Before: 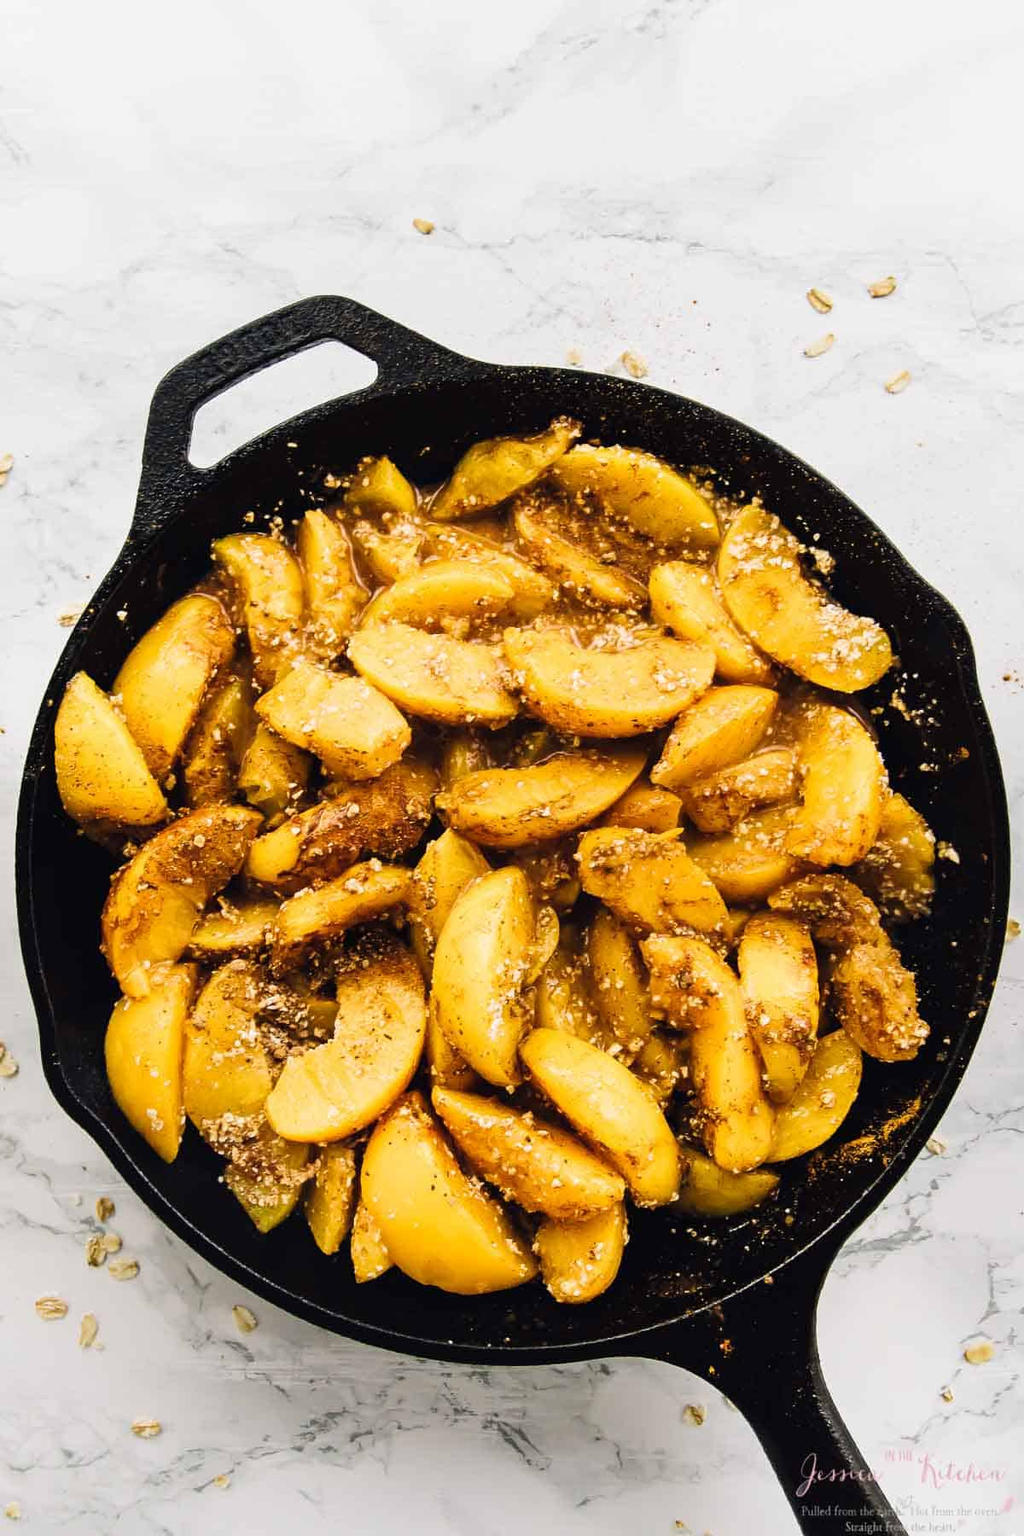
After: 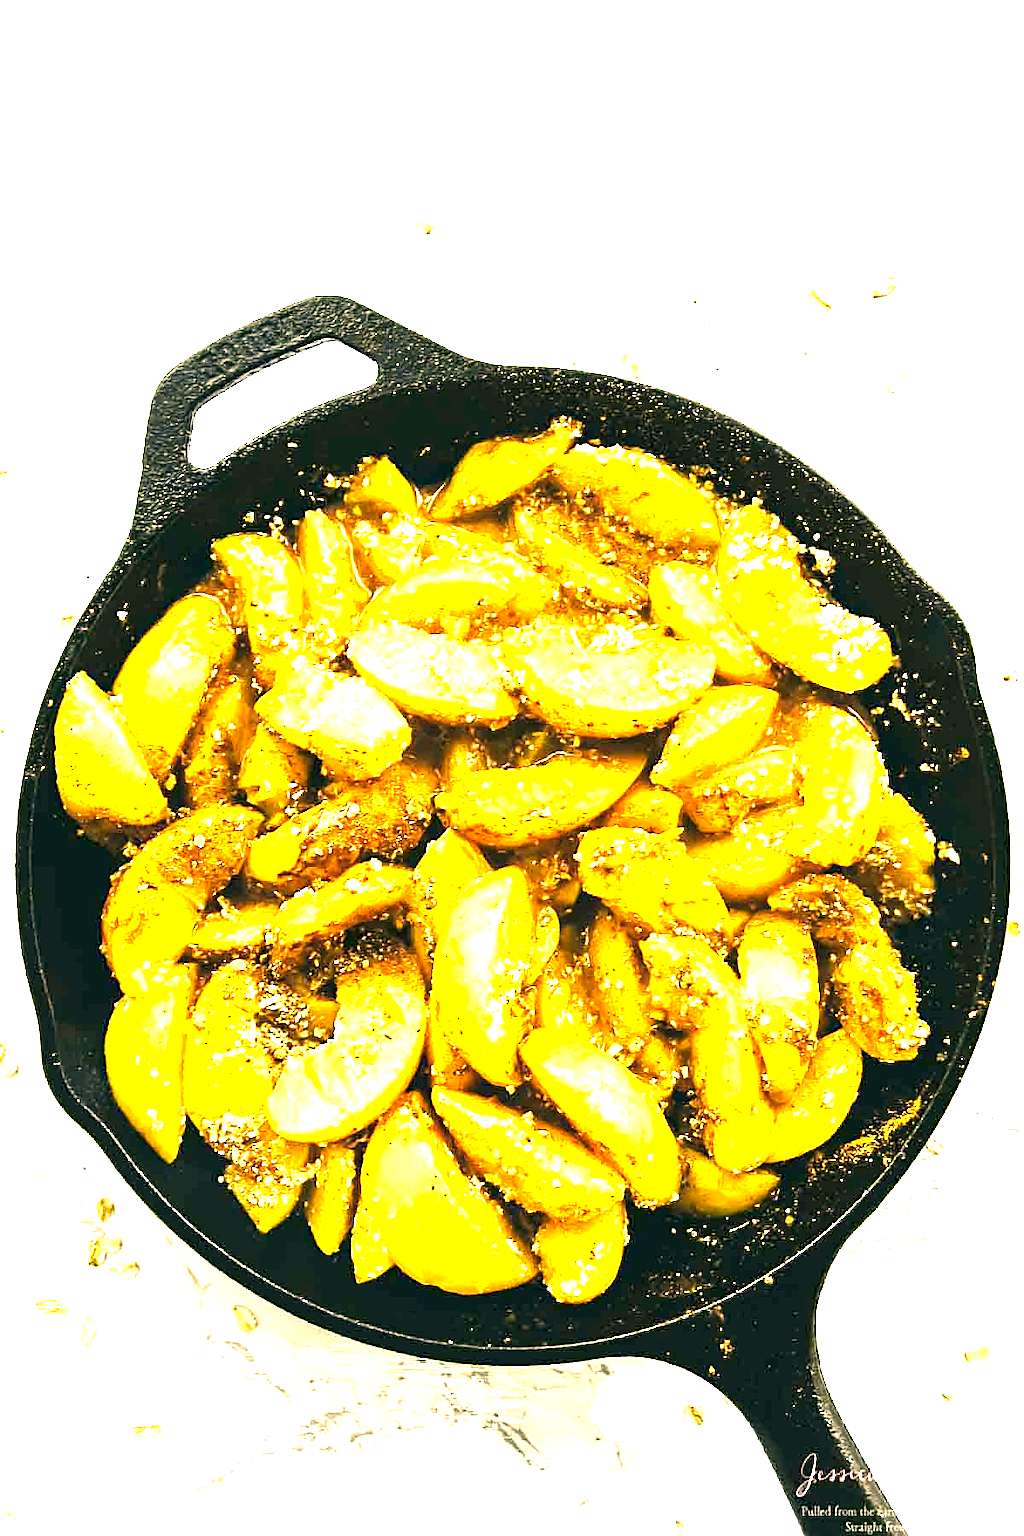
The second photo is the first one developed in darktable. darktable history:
sharpen: on, module defaults
color correction: highlights a* 5, highlights b* 24.48, shadows a* -15.52, shadows b* 3.95
exposure: black level correction 0, exposure 2.096 EV, compensate highlight preservation false
shadows and highlights: shadows -12.75, white point adjustment 4.11, highlights 27.88, highlights color adjustment 89.8%
